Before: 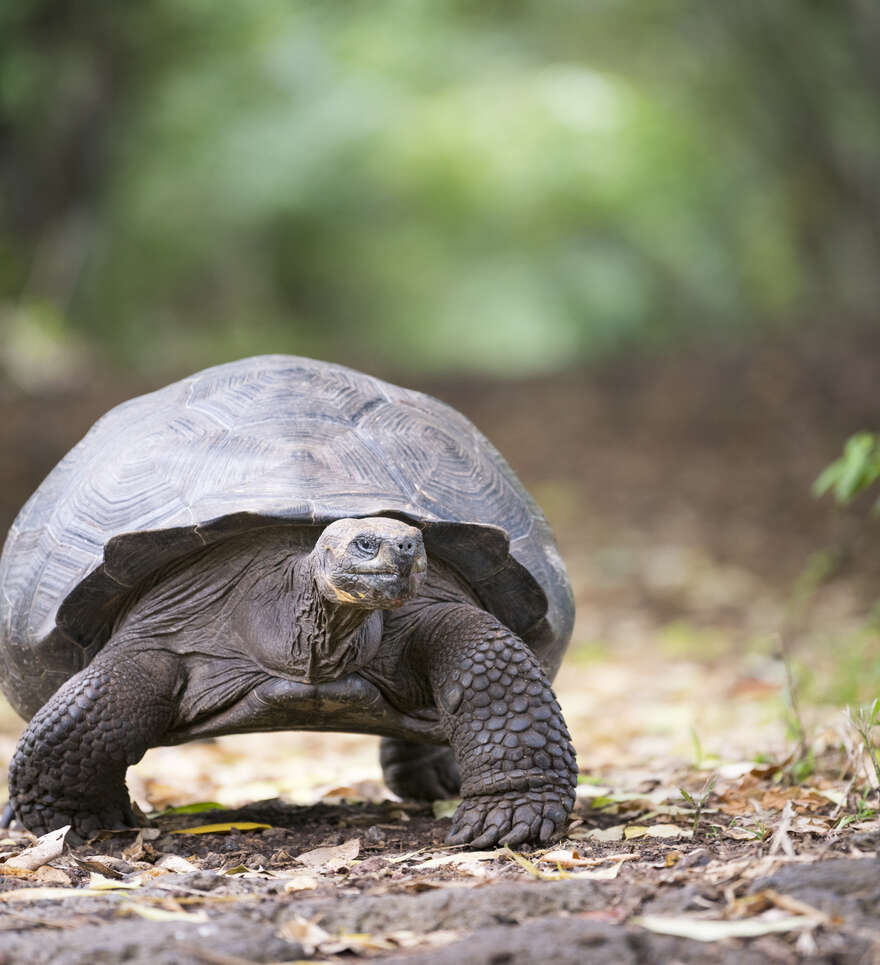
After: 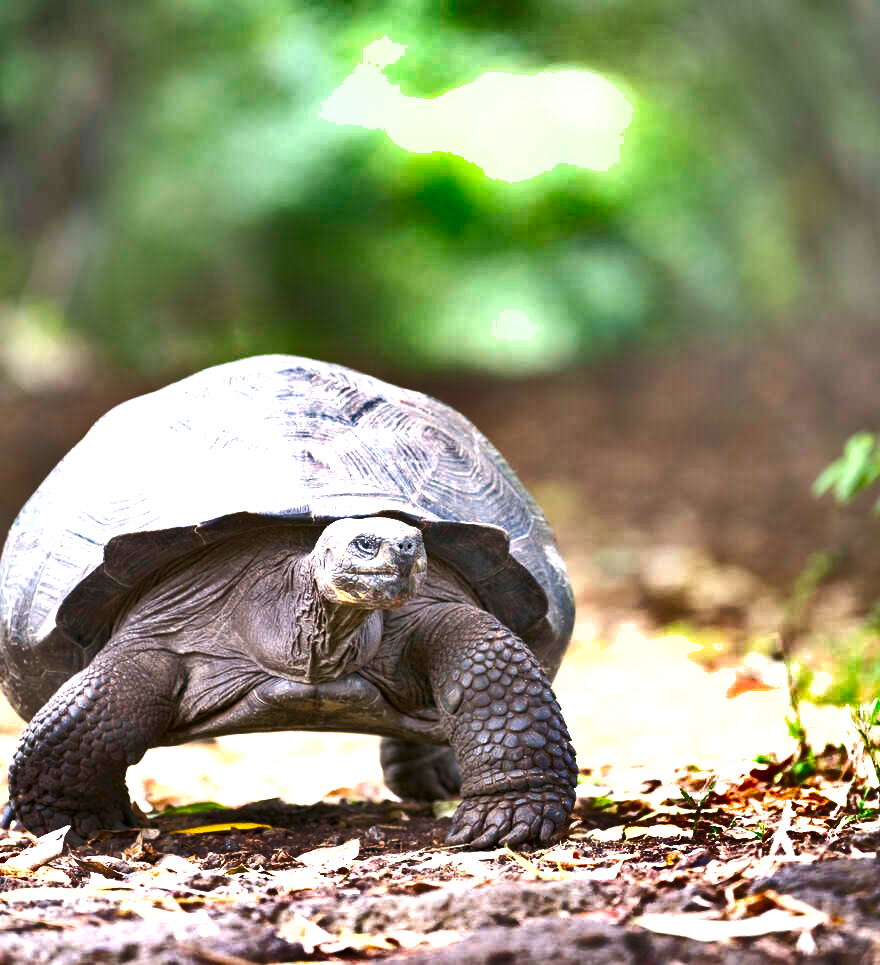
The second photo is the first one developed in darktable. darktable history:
shadows and highlights: shadows 21.05, highlights -82.94, highlights color adjustment 78.52%, soften with gaussian
exposure: black level correction 0, exposure 1.001 EV, compensate highlight preservation false
